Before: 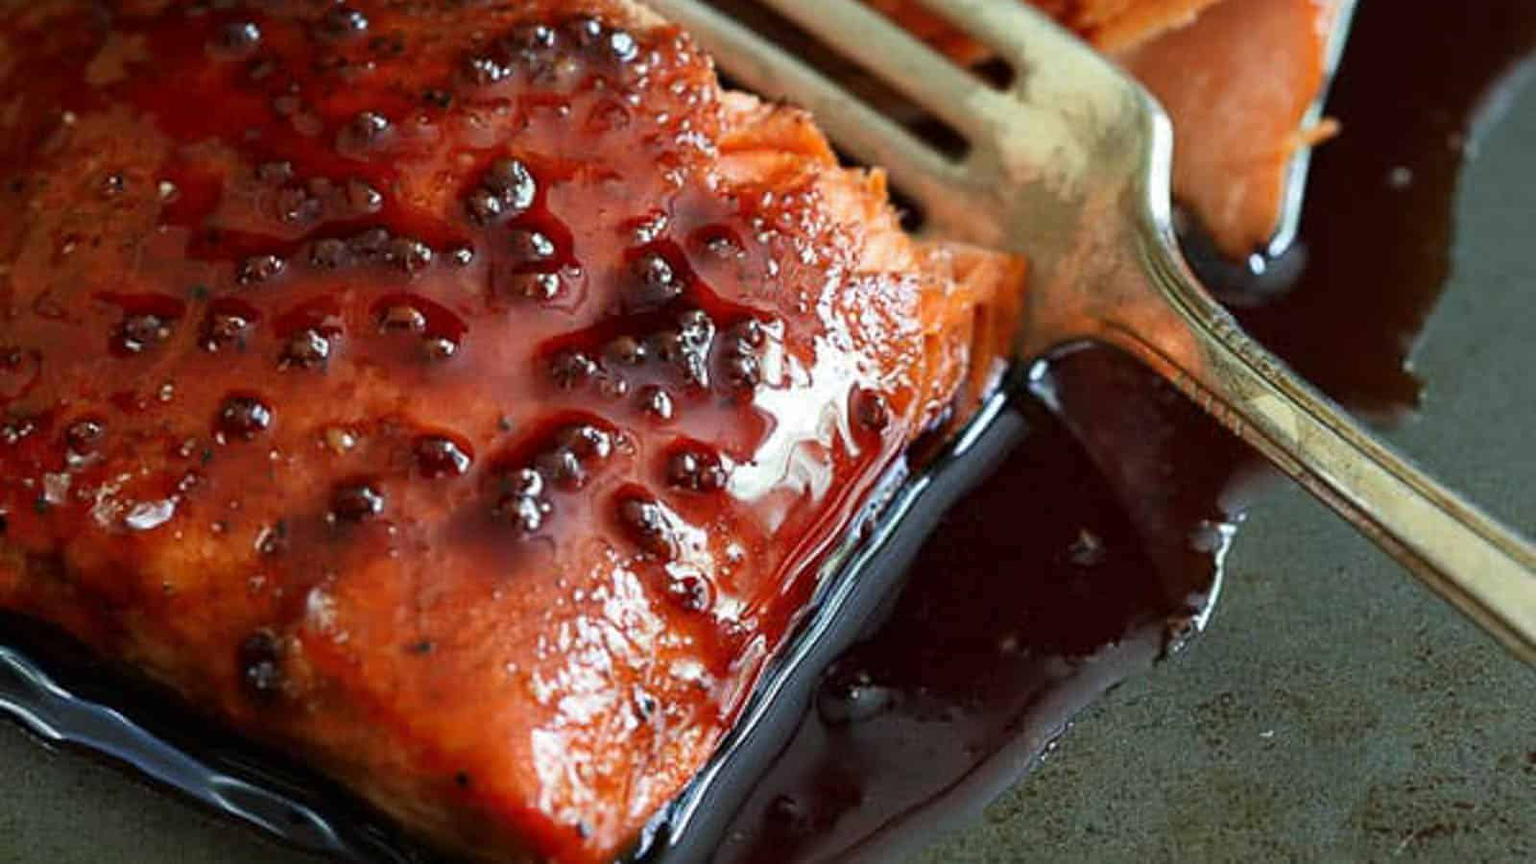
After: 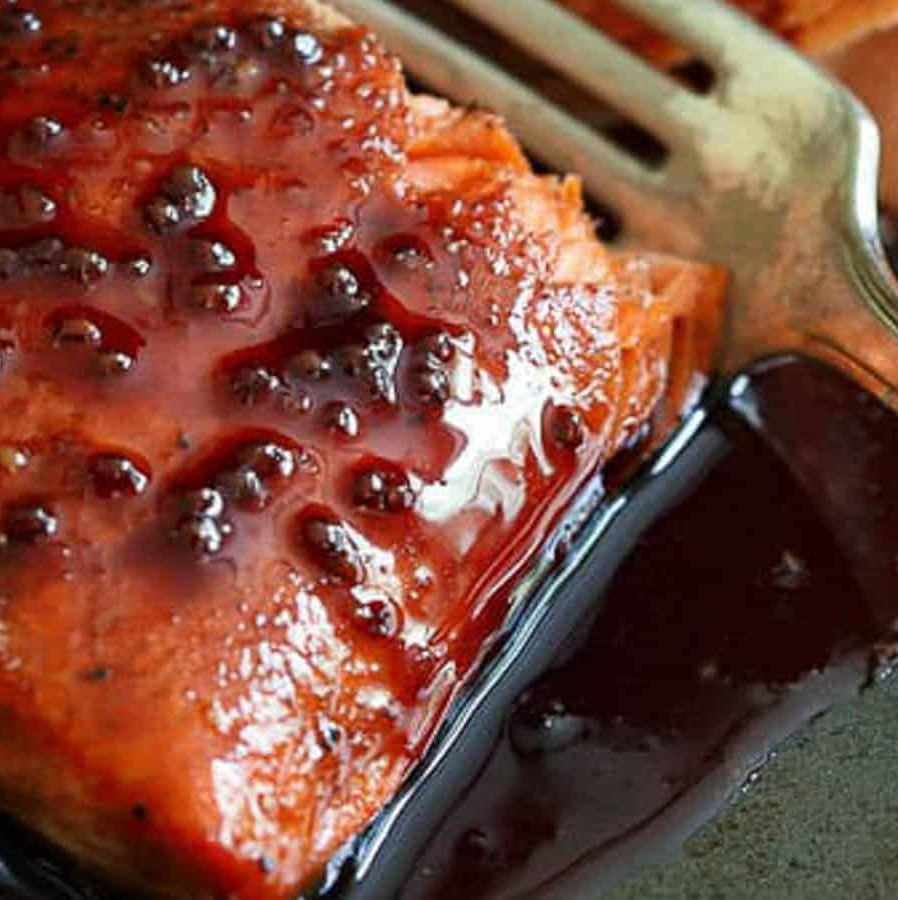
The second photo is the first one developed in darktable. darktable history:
crop: left 21.4%, right 22.46%
